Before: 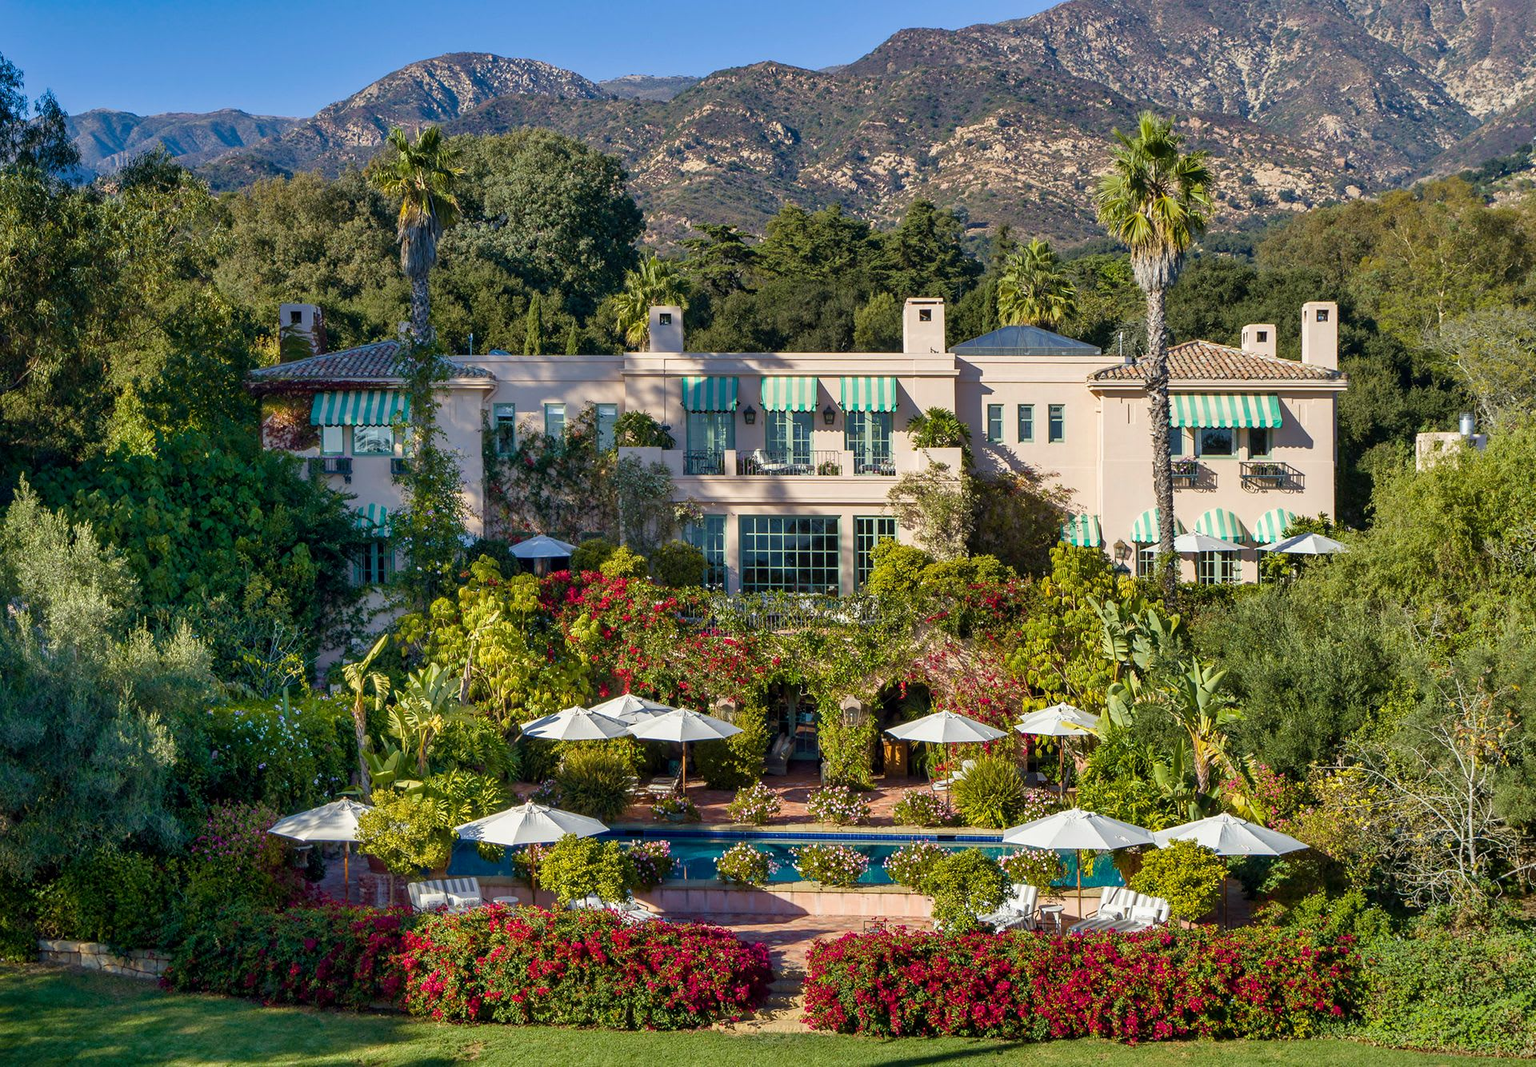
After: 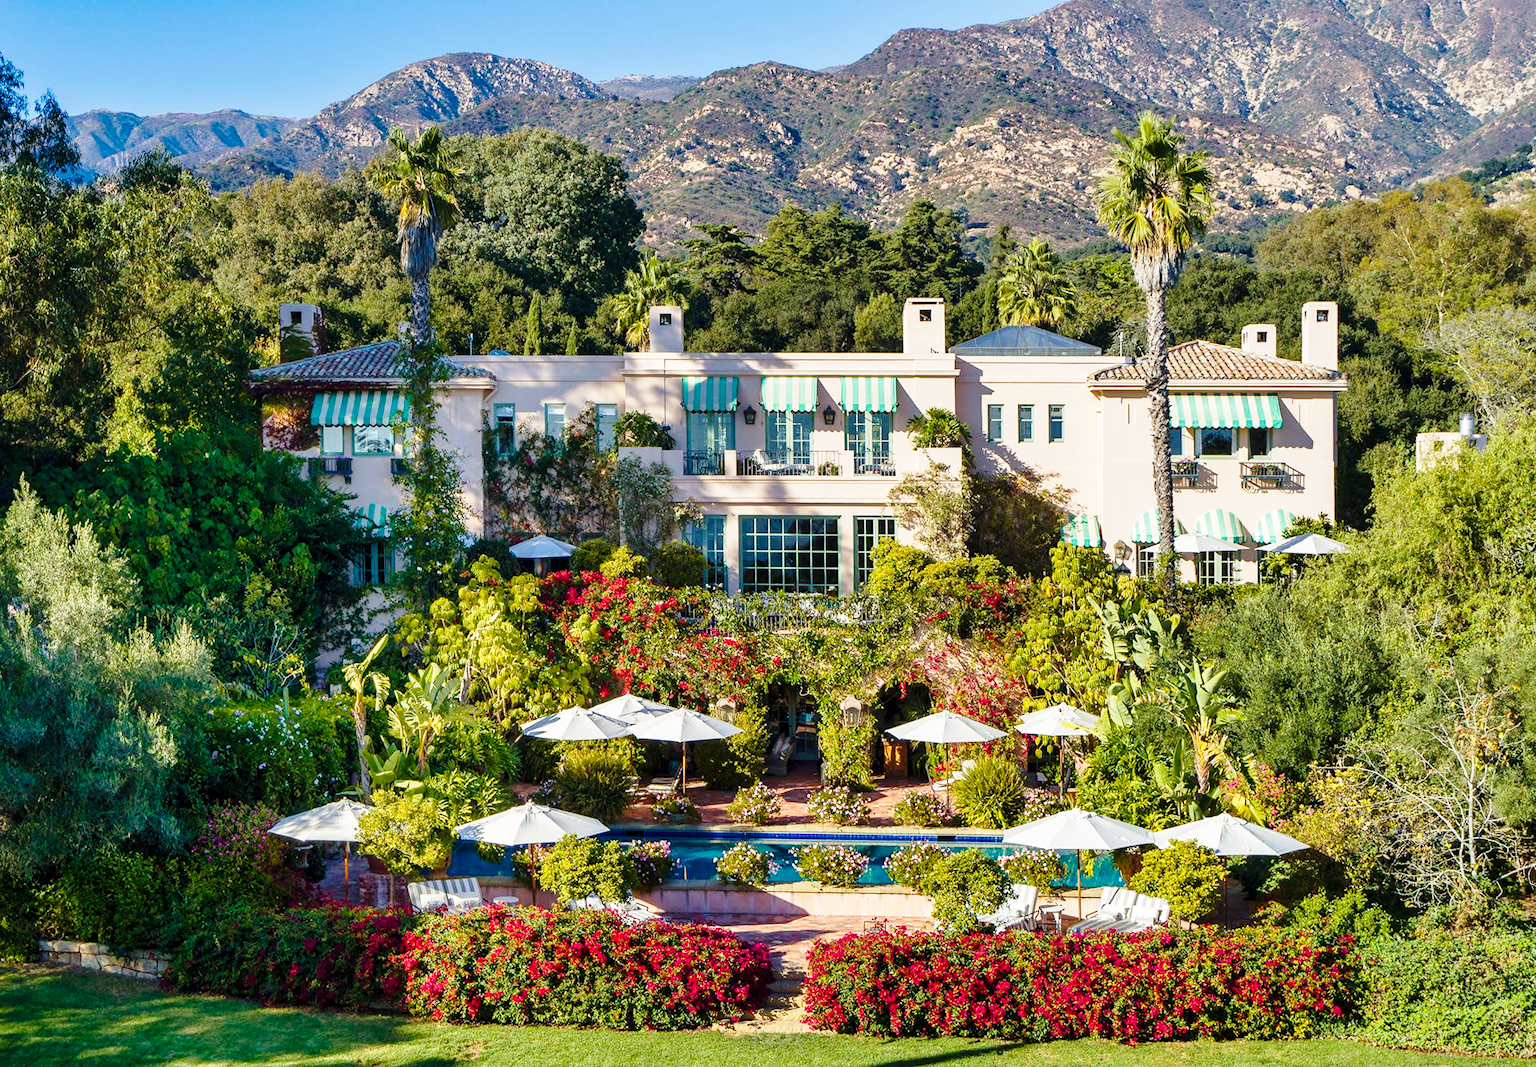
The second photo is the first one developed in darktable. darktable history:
base curve: curves: ch0 [(0, 0) (0.028, 0.03) (0.121, 0.232) (0.46, 0.748) (0.859, 0.968) (1, 1)], exposure shift 0.01, preserve colors none
